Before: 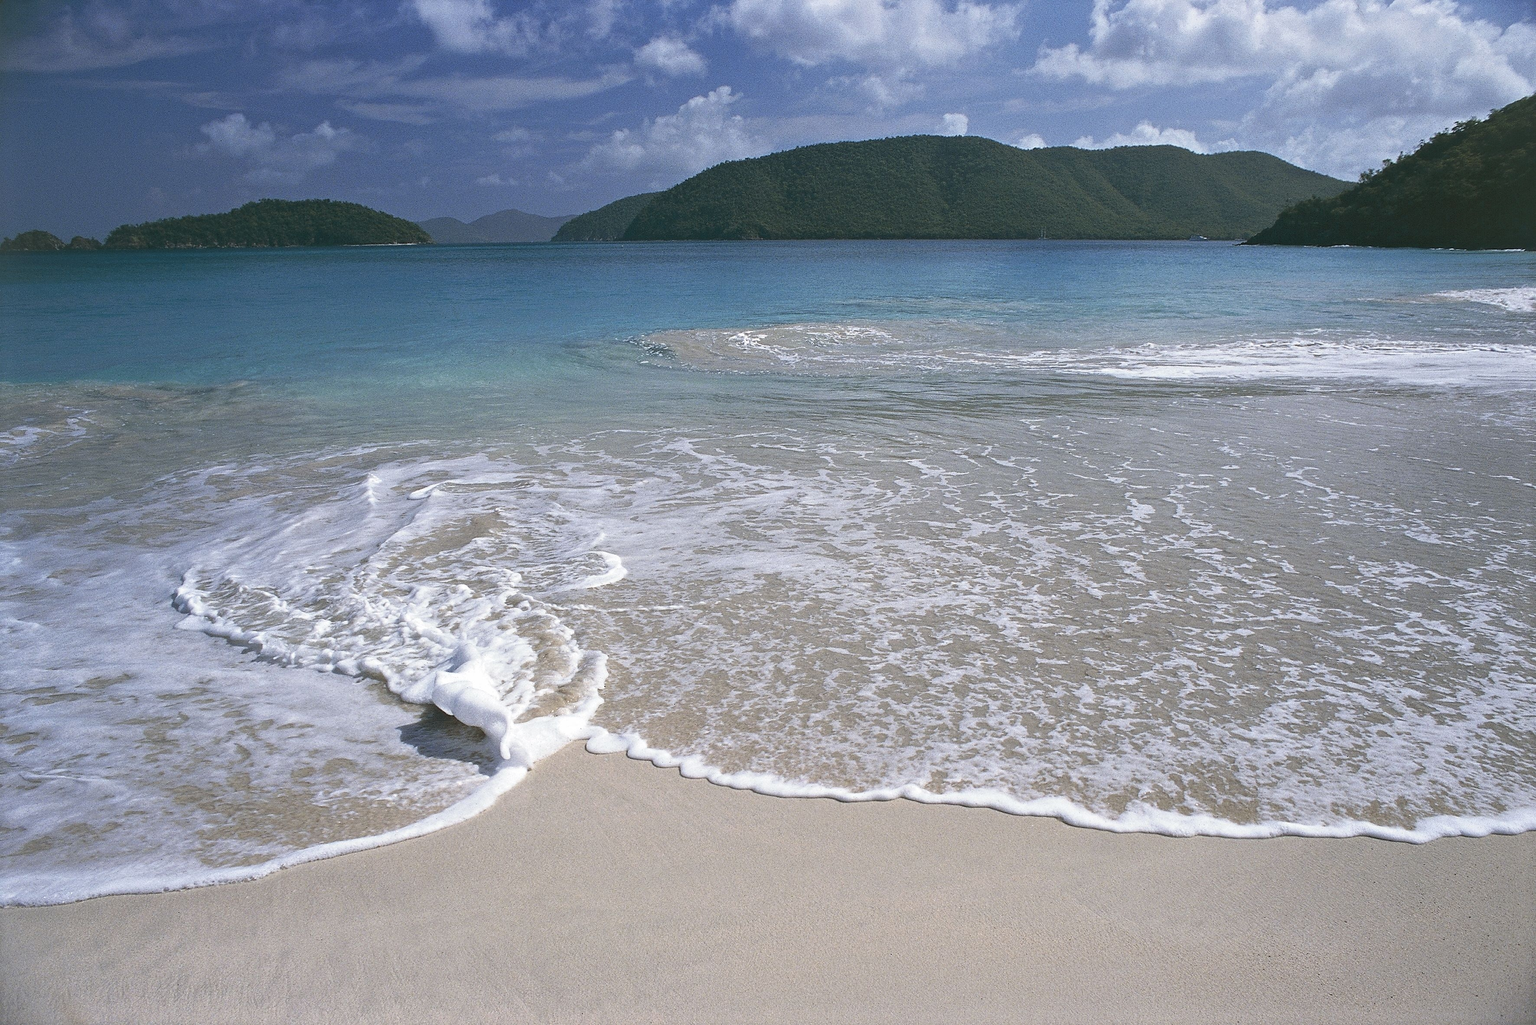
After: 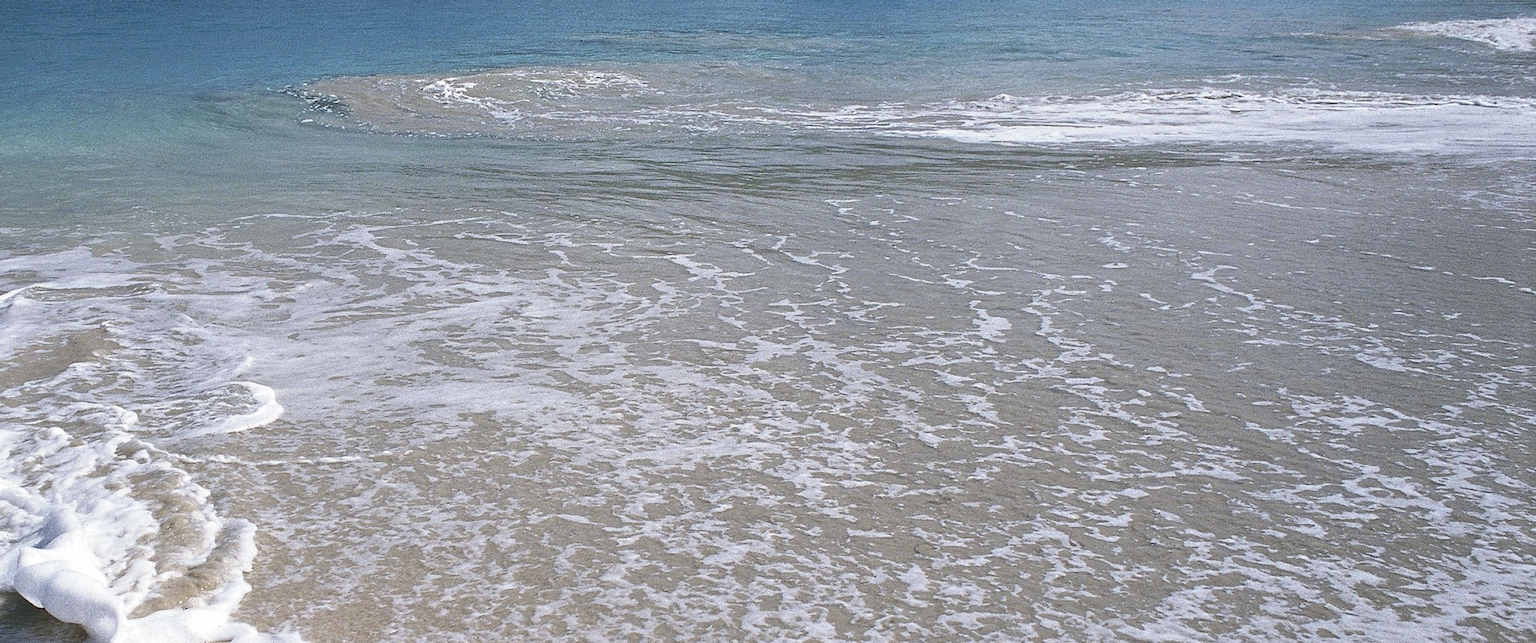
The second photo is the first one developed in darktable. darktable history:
crop and rotate: left 27.482%, top 26.844%, bottom 27.65%
